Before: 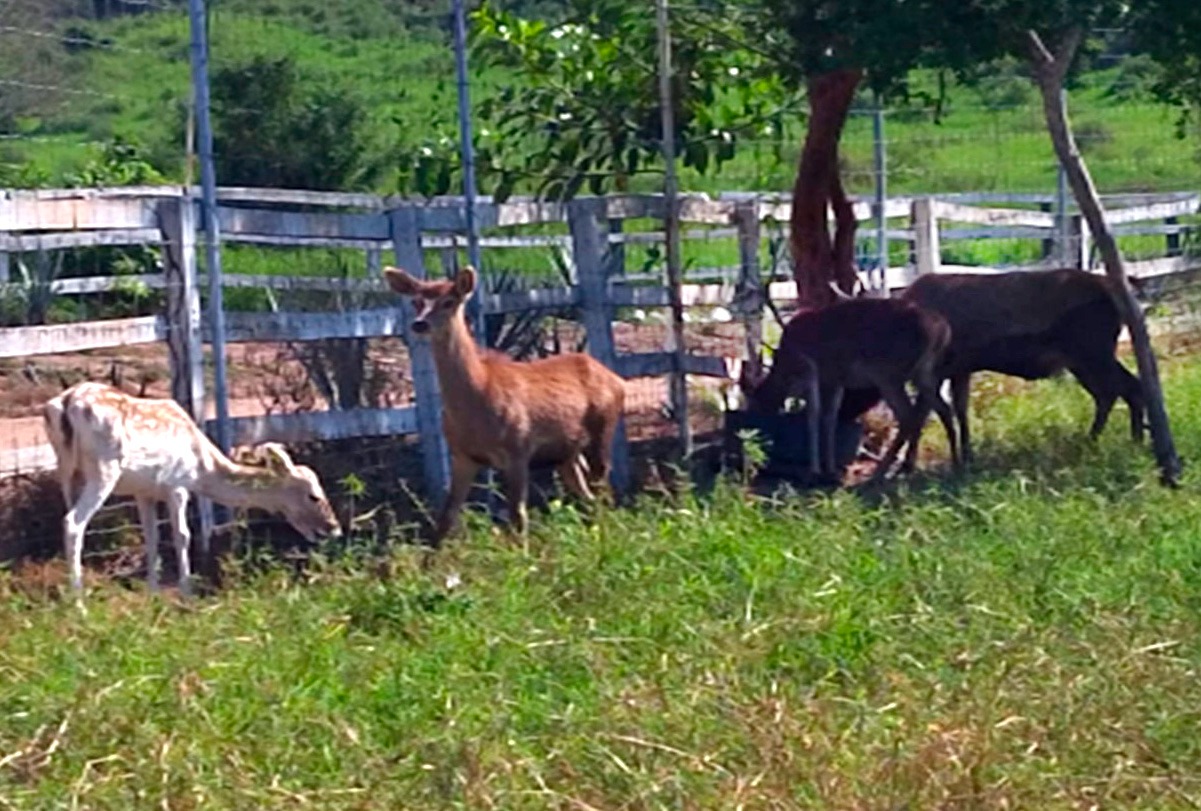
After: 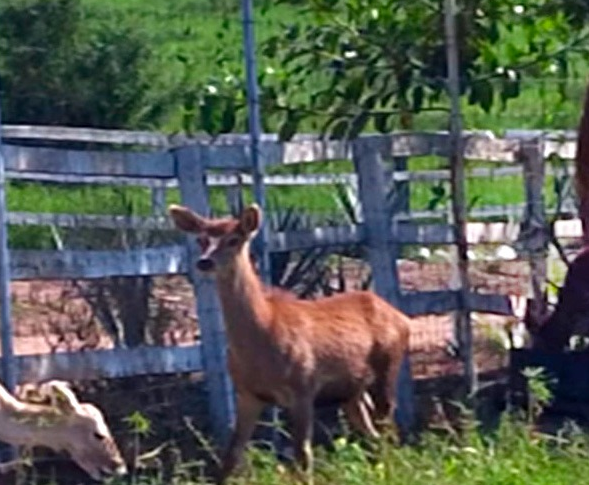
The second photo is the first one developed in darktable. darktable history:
crop: left 17.916%, top 7.74%, right 32.992%, bottom 32.437%
